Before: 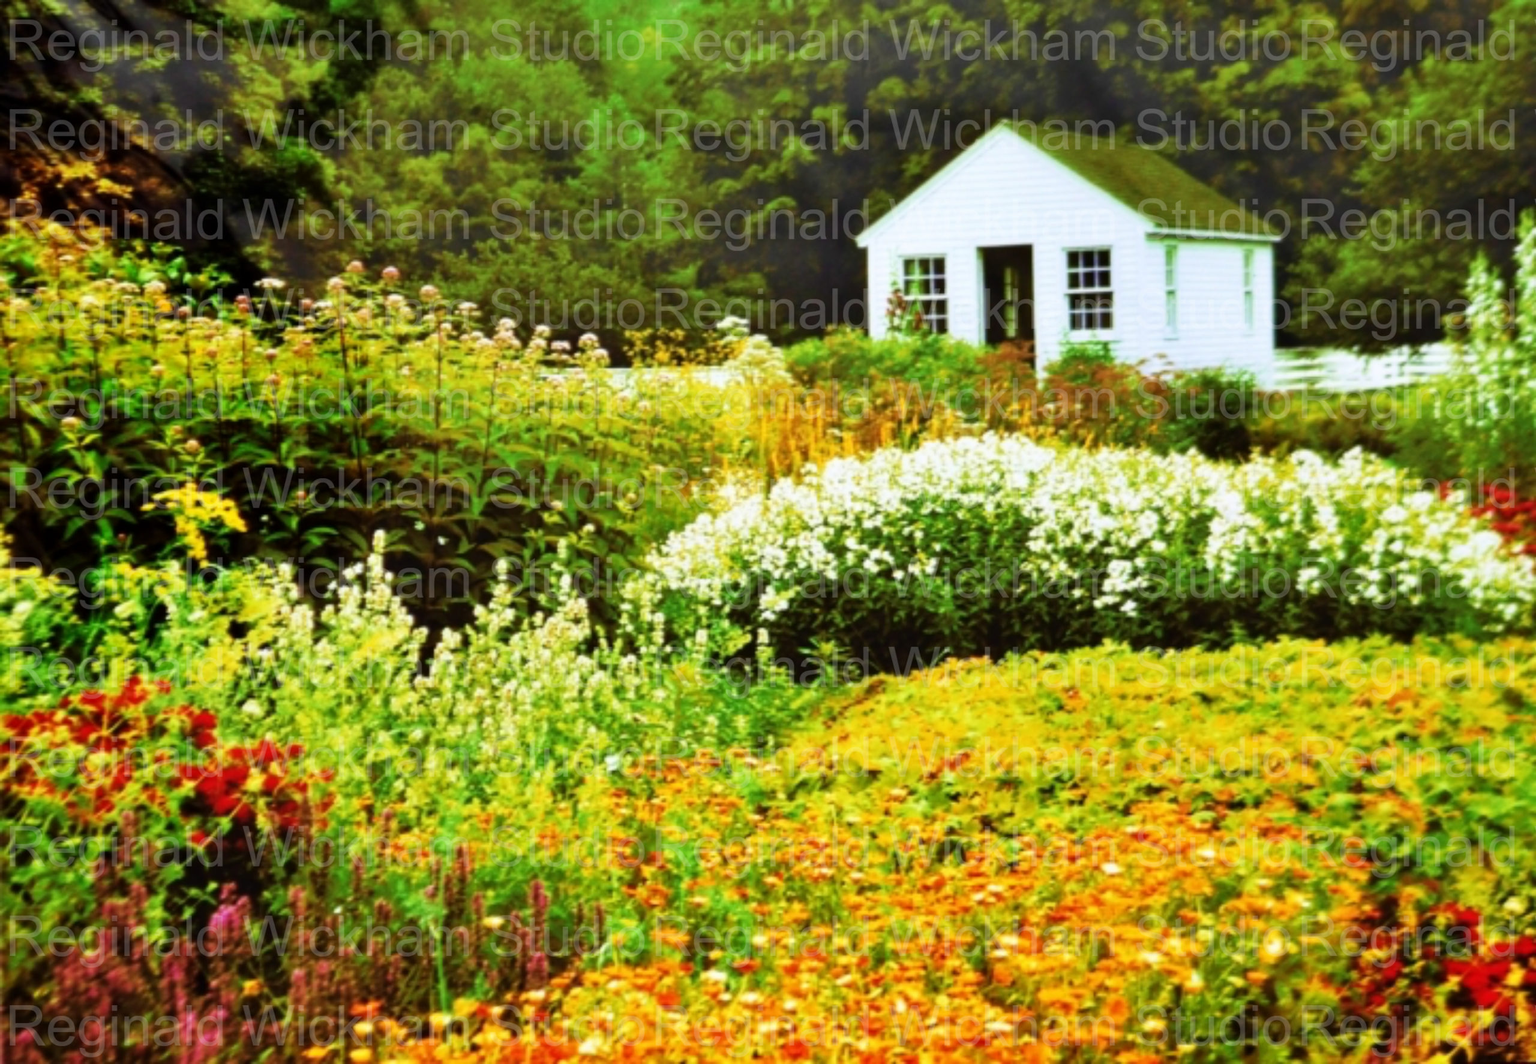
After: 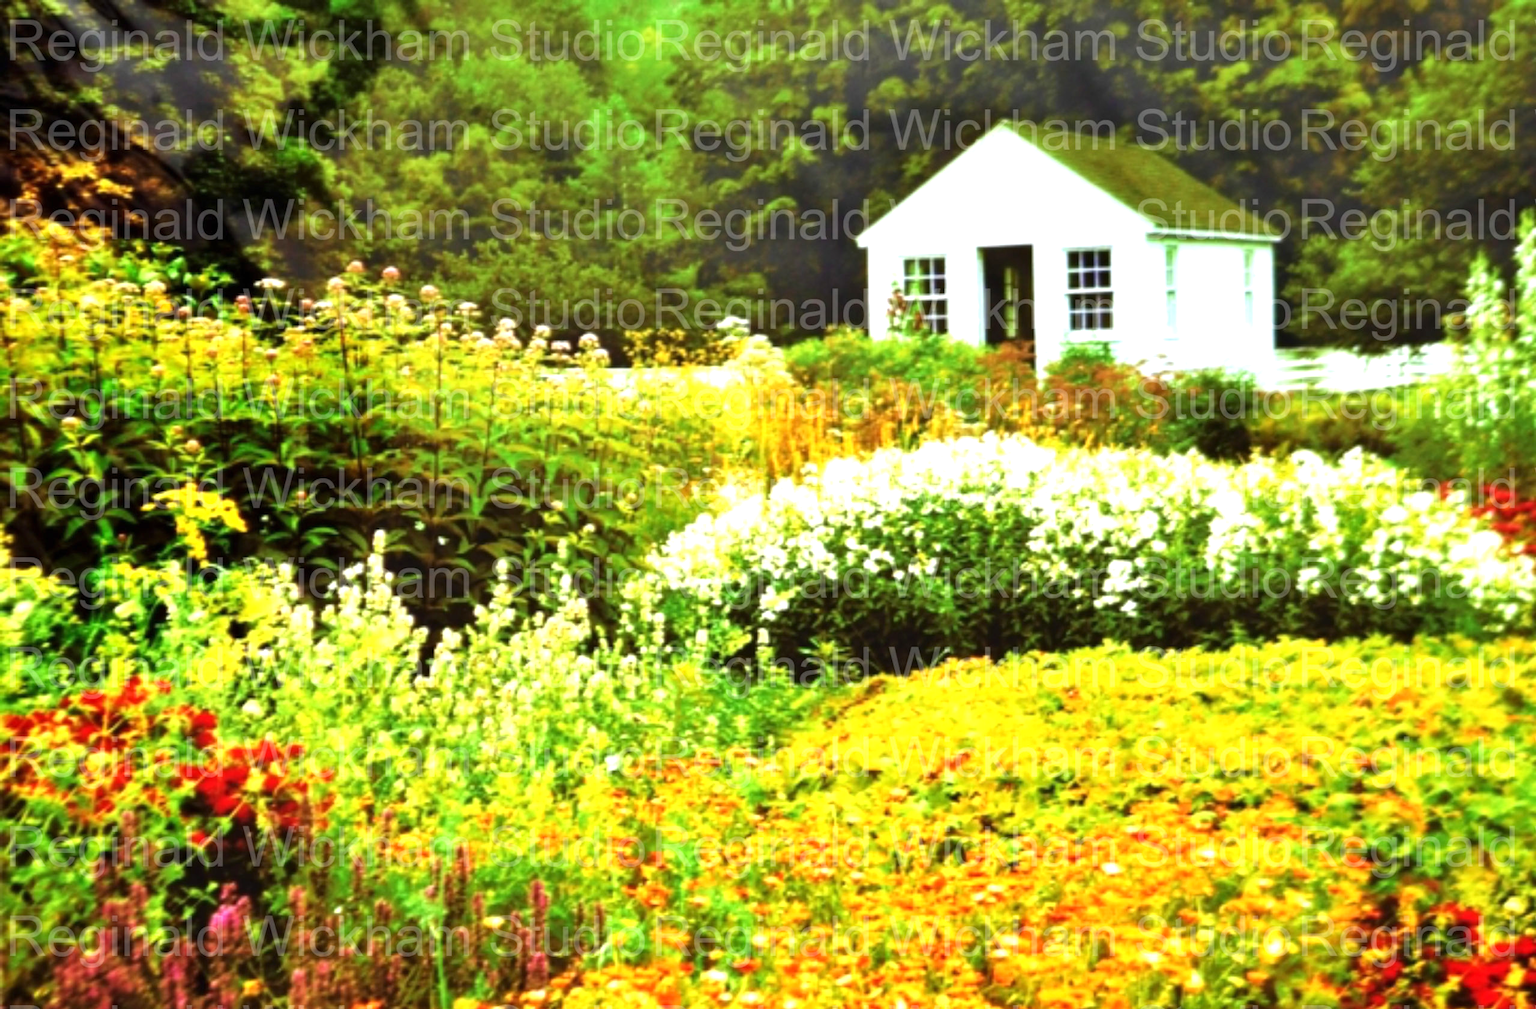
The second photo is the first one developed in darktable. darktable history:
crop and rotate: top 0.001%, bottom 5.104%
exposure: black level correction 0, exposure 0.694 EV, compensate exposure bias true, compensate highlight preservation false
